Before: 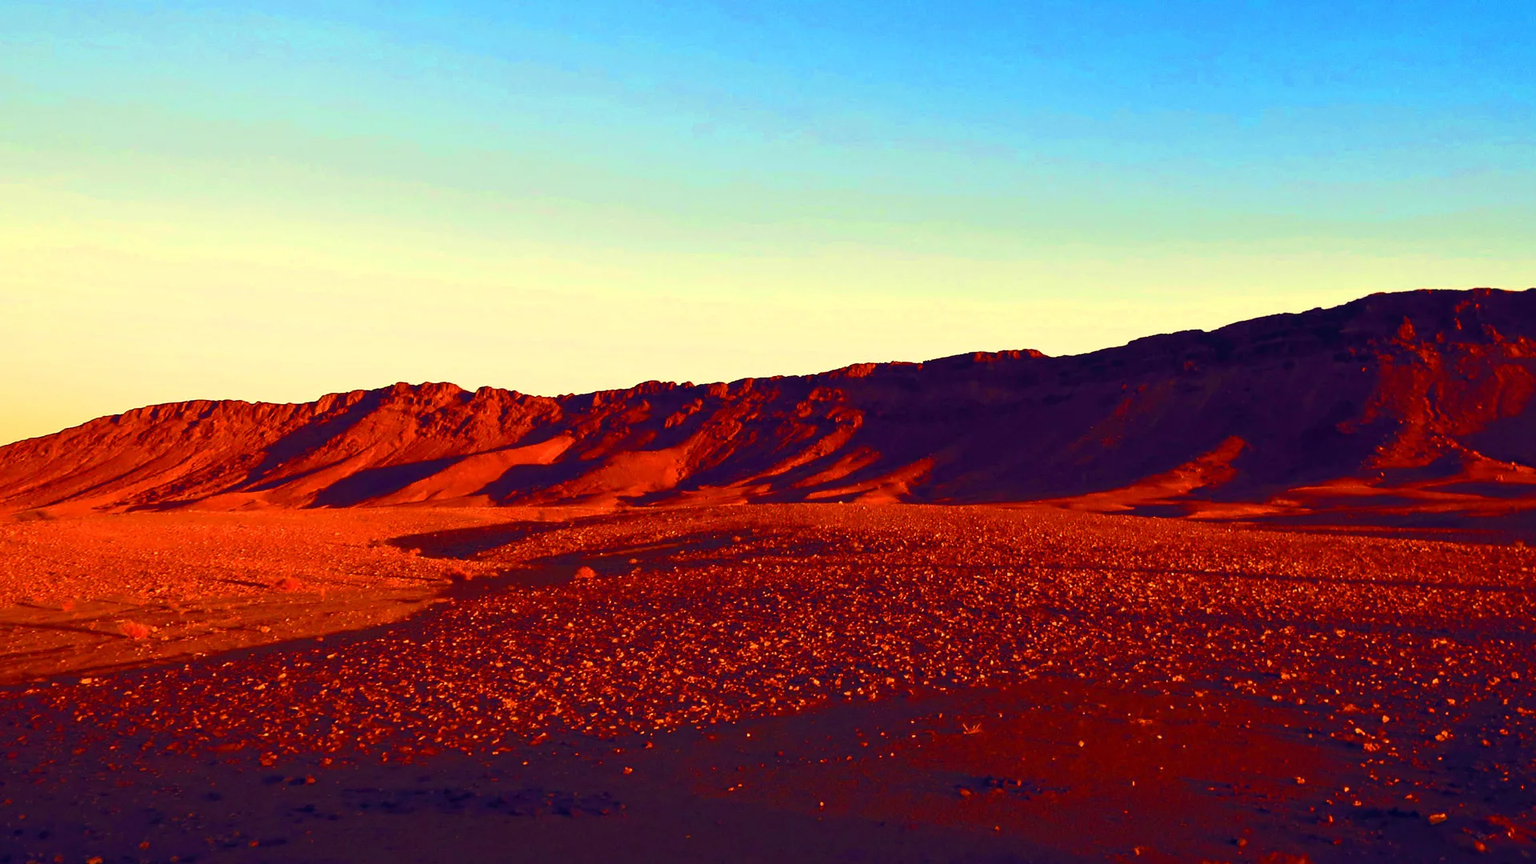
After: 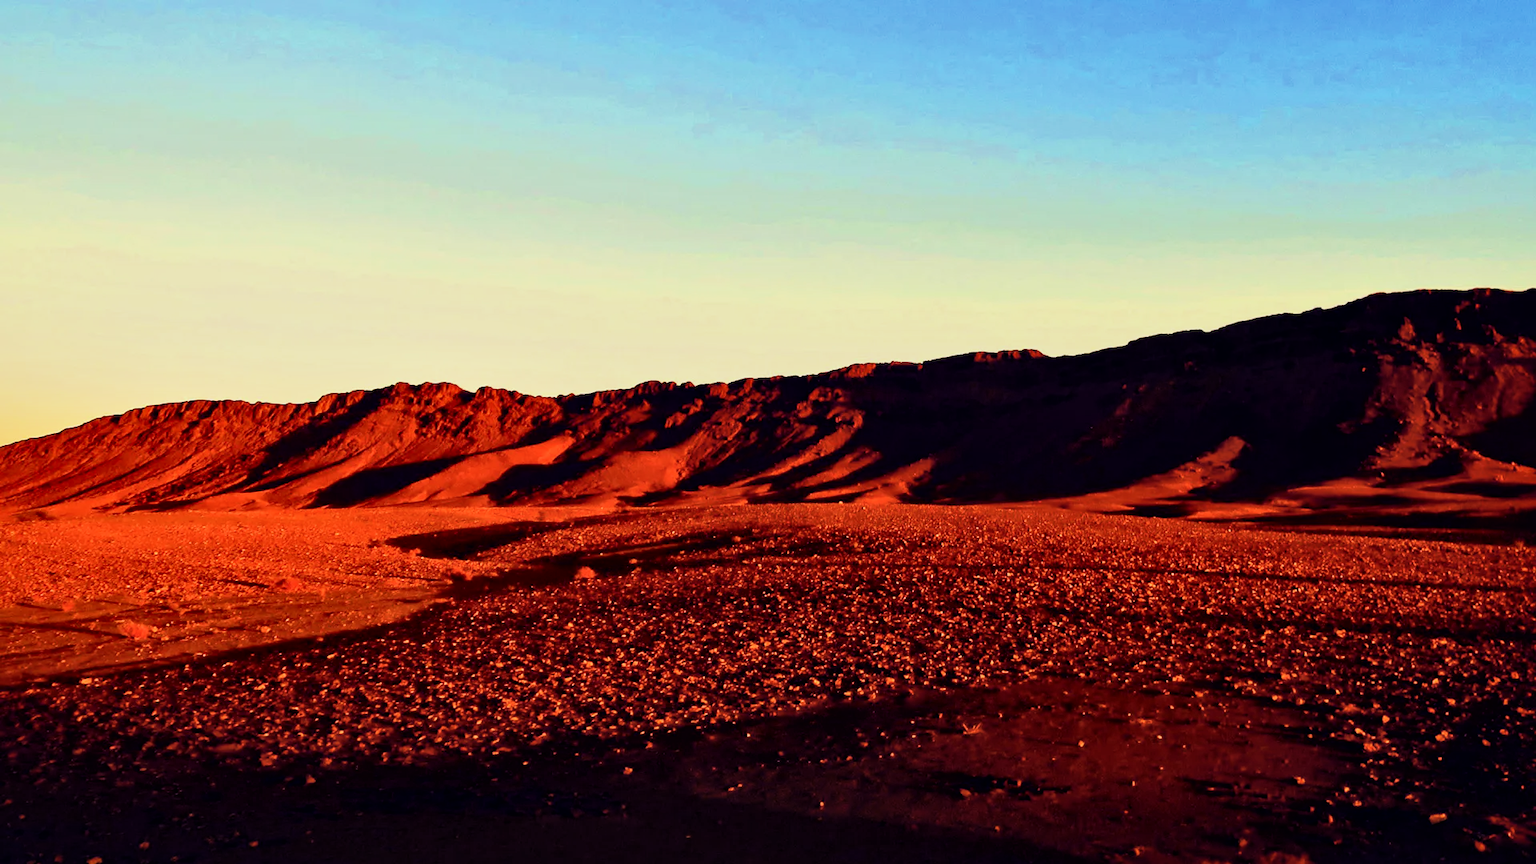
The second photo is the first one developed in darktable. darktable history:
local contrast: mode bilateral grid, contrast 25, coarseness 47, detail 151%, midtone range 0.2
filmic rgb: black relative exposure -5 EV, white relative exposure 3.5 EV, hardness 3.19, contrast 1.2, highlights saturation mix -30%
